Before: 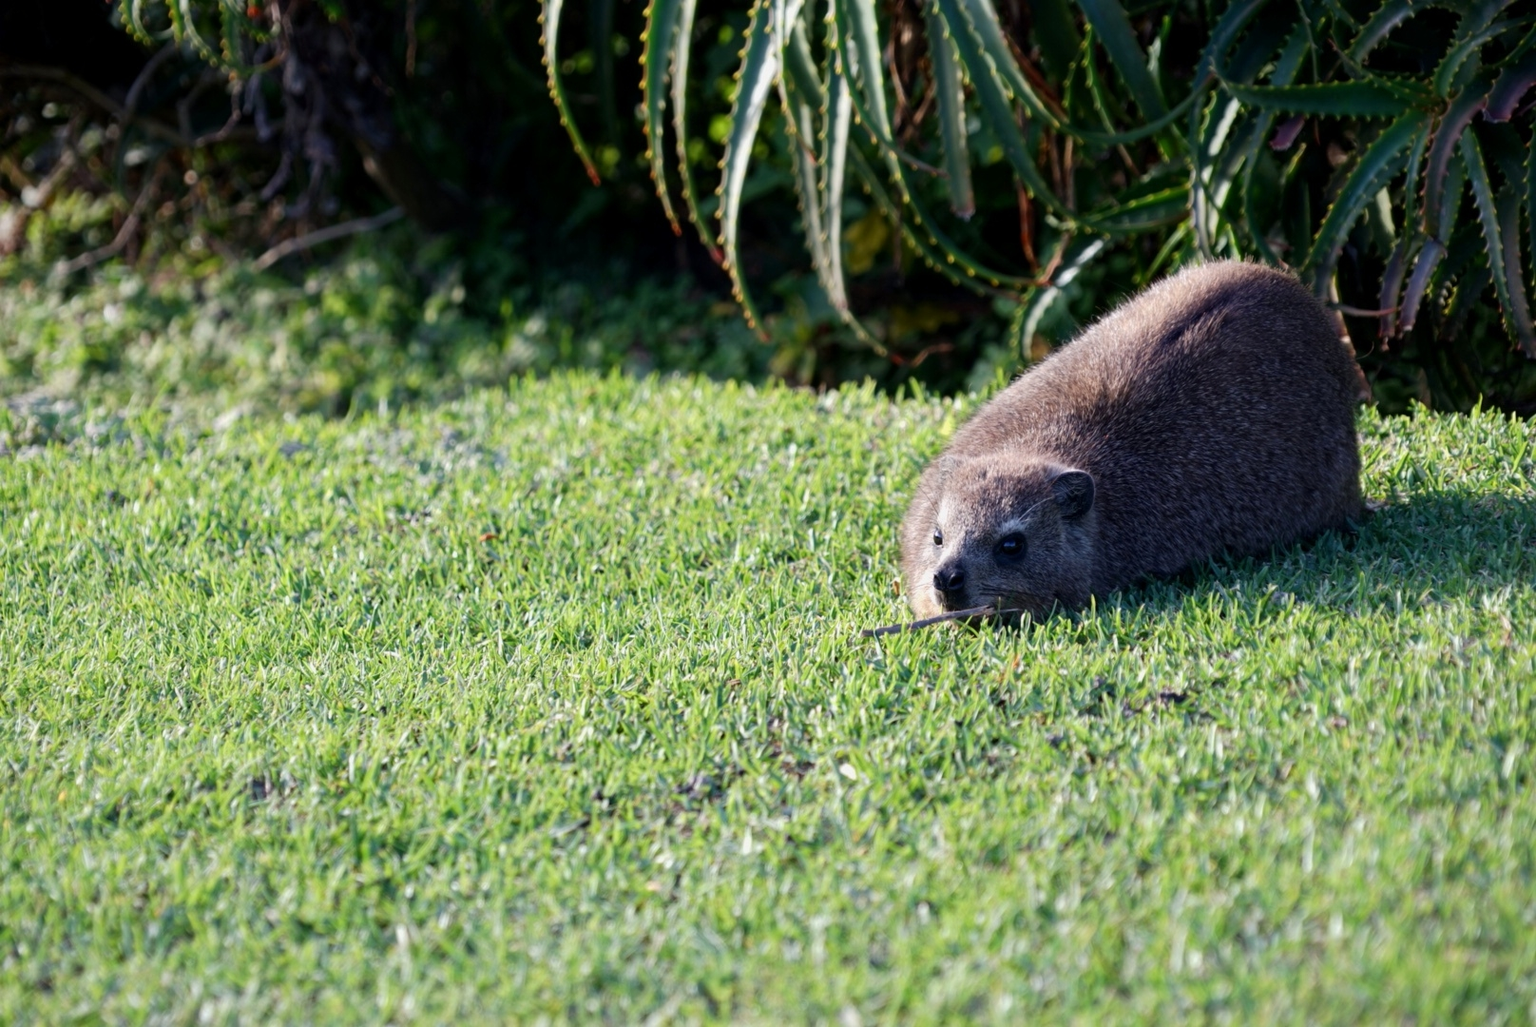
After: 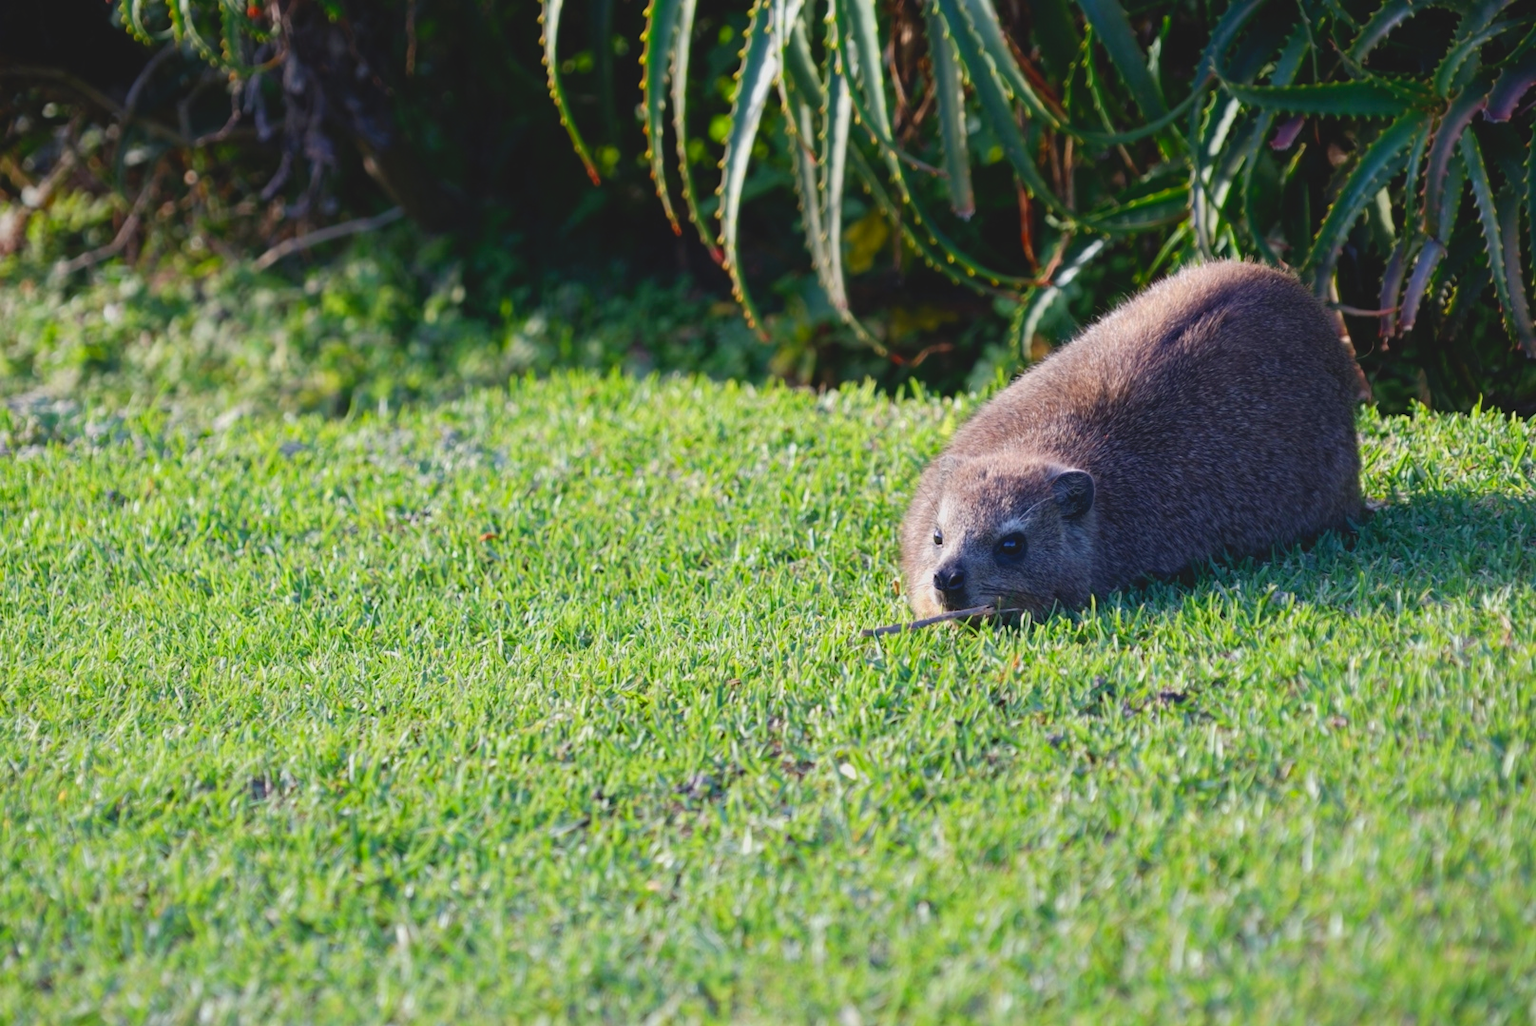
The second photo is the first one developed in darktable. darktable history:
exposure: exposure 0.207 EV, compensate highlight preservation false
contrast brightness saturation: contrast -0.19, saturation 0.19
